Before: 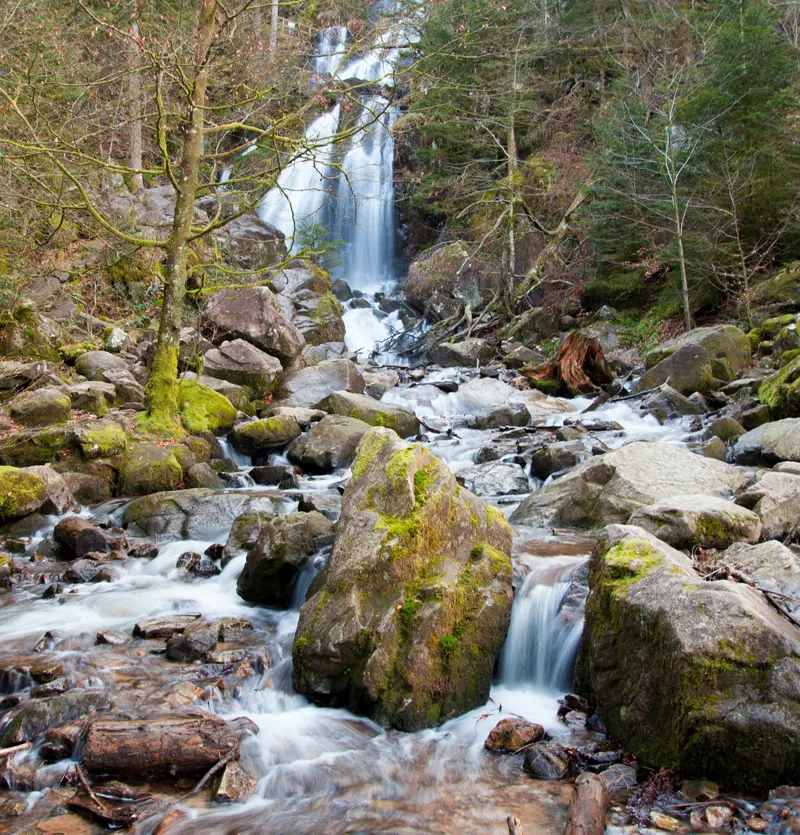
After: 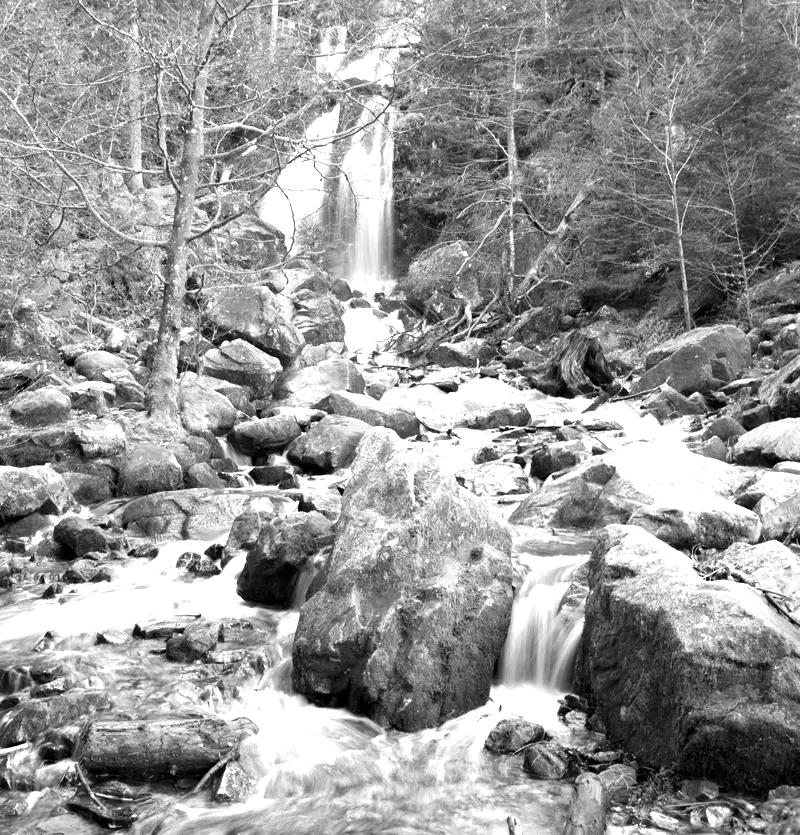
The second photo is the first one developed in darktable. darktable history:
exposure: exposure 1 EV, compensate highlight preservation false
monochrome: on, module defaults
